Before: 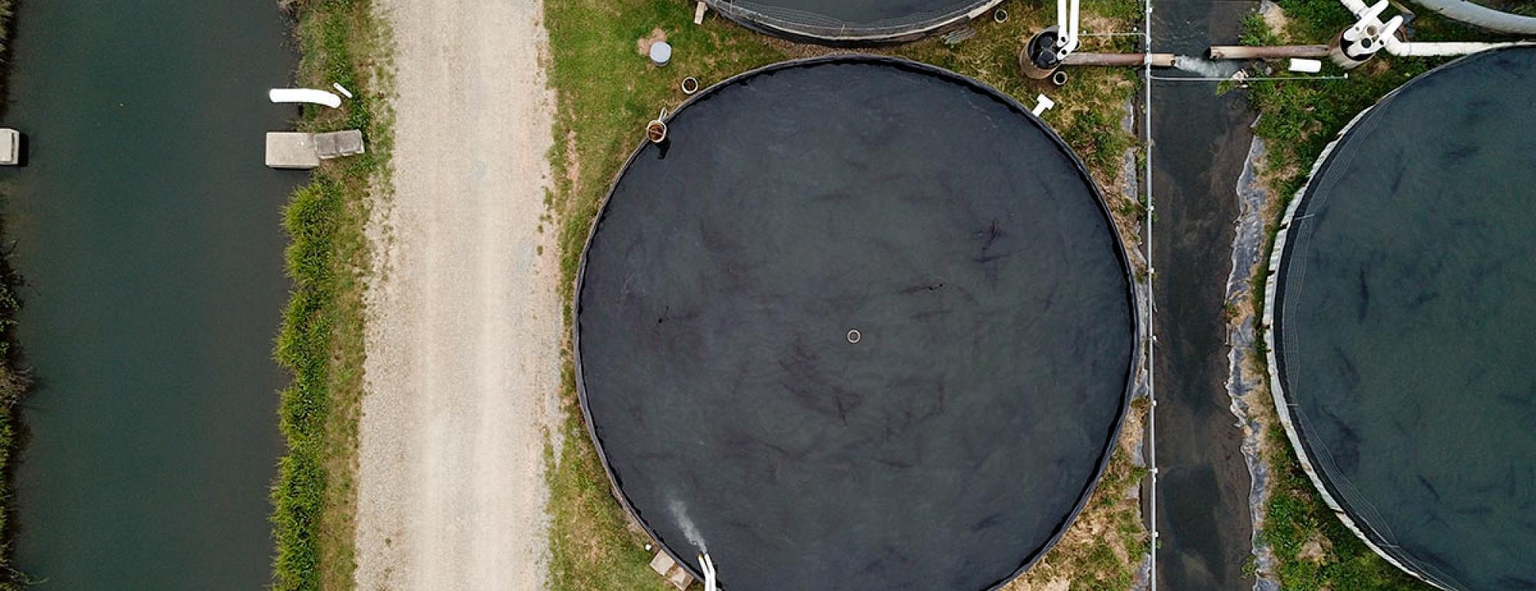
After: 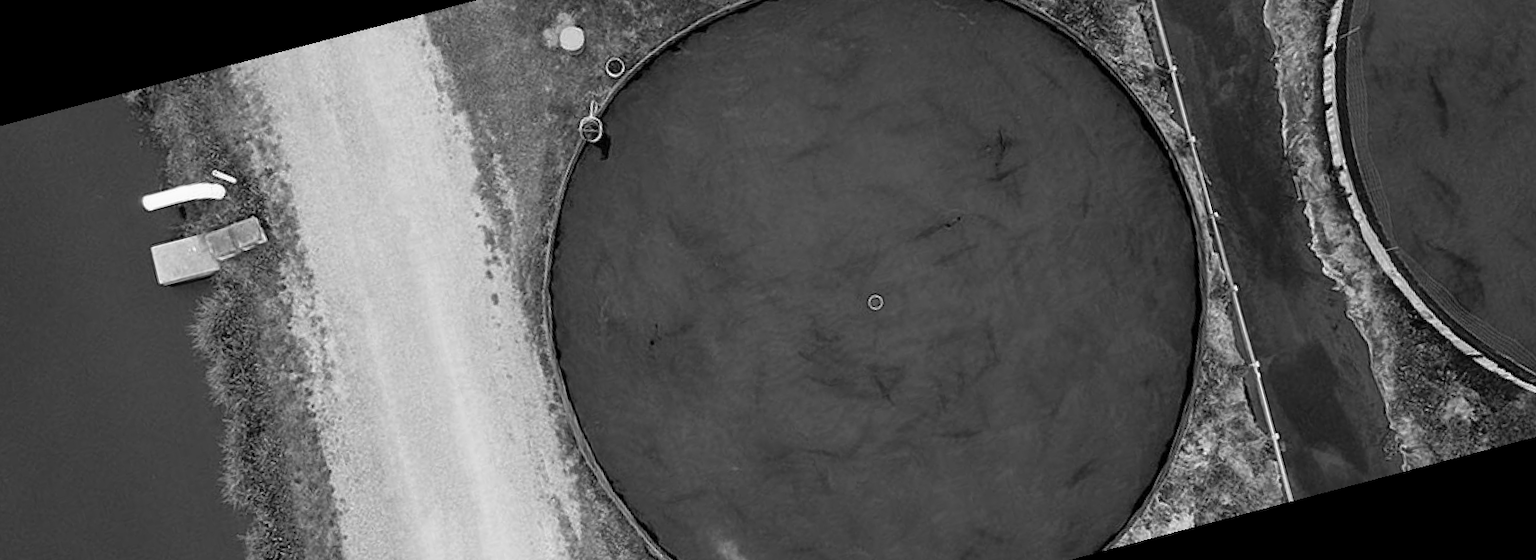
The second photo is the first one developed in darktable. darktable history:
monochrome: a 32, b 64, size 2.3
contrast brightness saturation: saturation -0.05
color balance rgb: on, module defaults
rotate and perspective: rotation -14.8°, crop left 0.1, crop right 0.903, crop top 0.25, crop bottom 0.748
